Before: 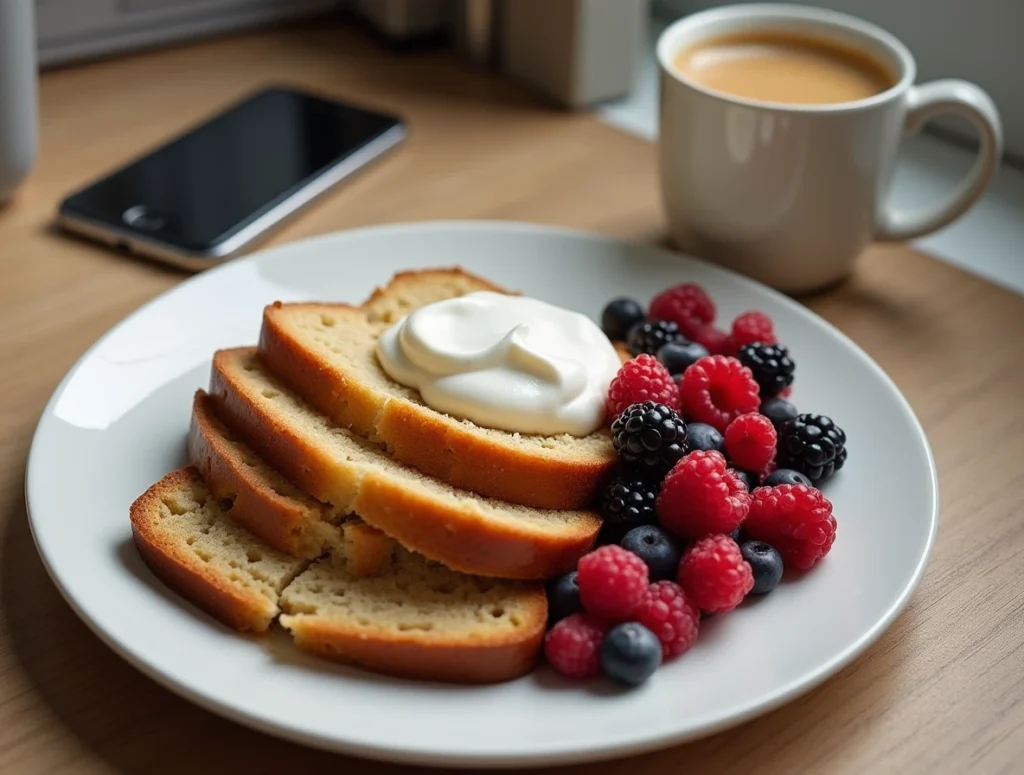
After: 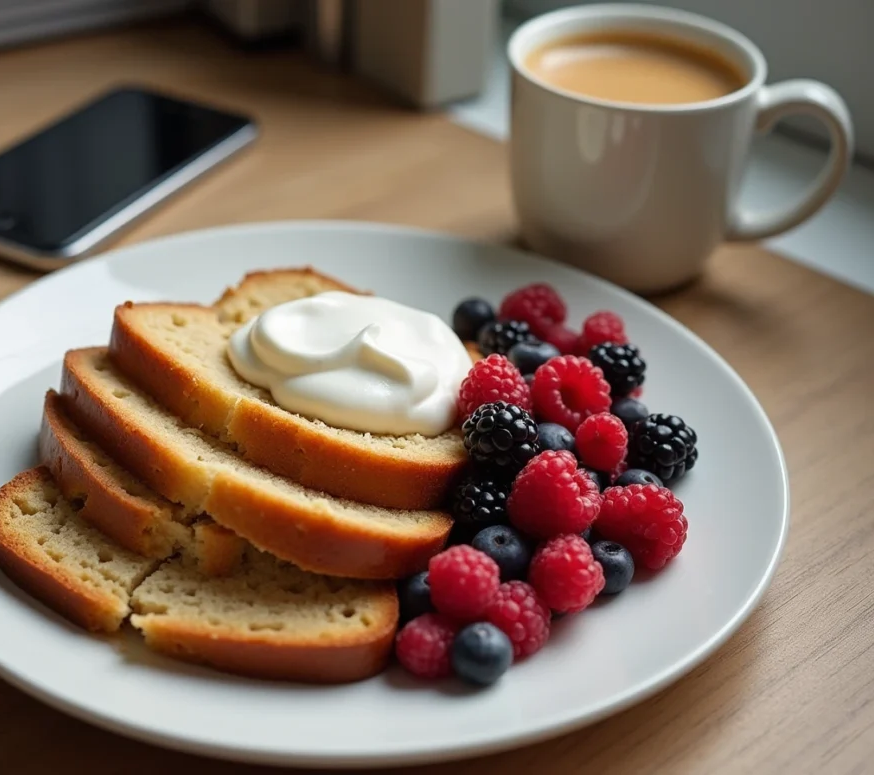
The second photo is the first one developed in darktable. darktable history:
crop and rotate: left 14.584%
white balance: emerald 1
